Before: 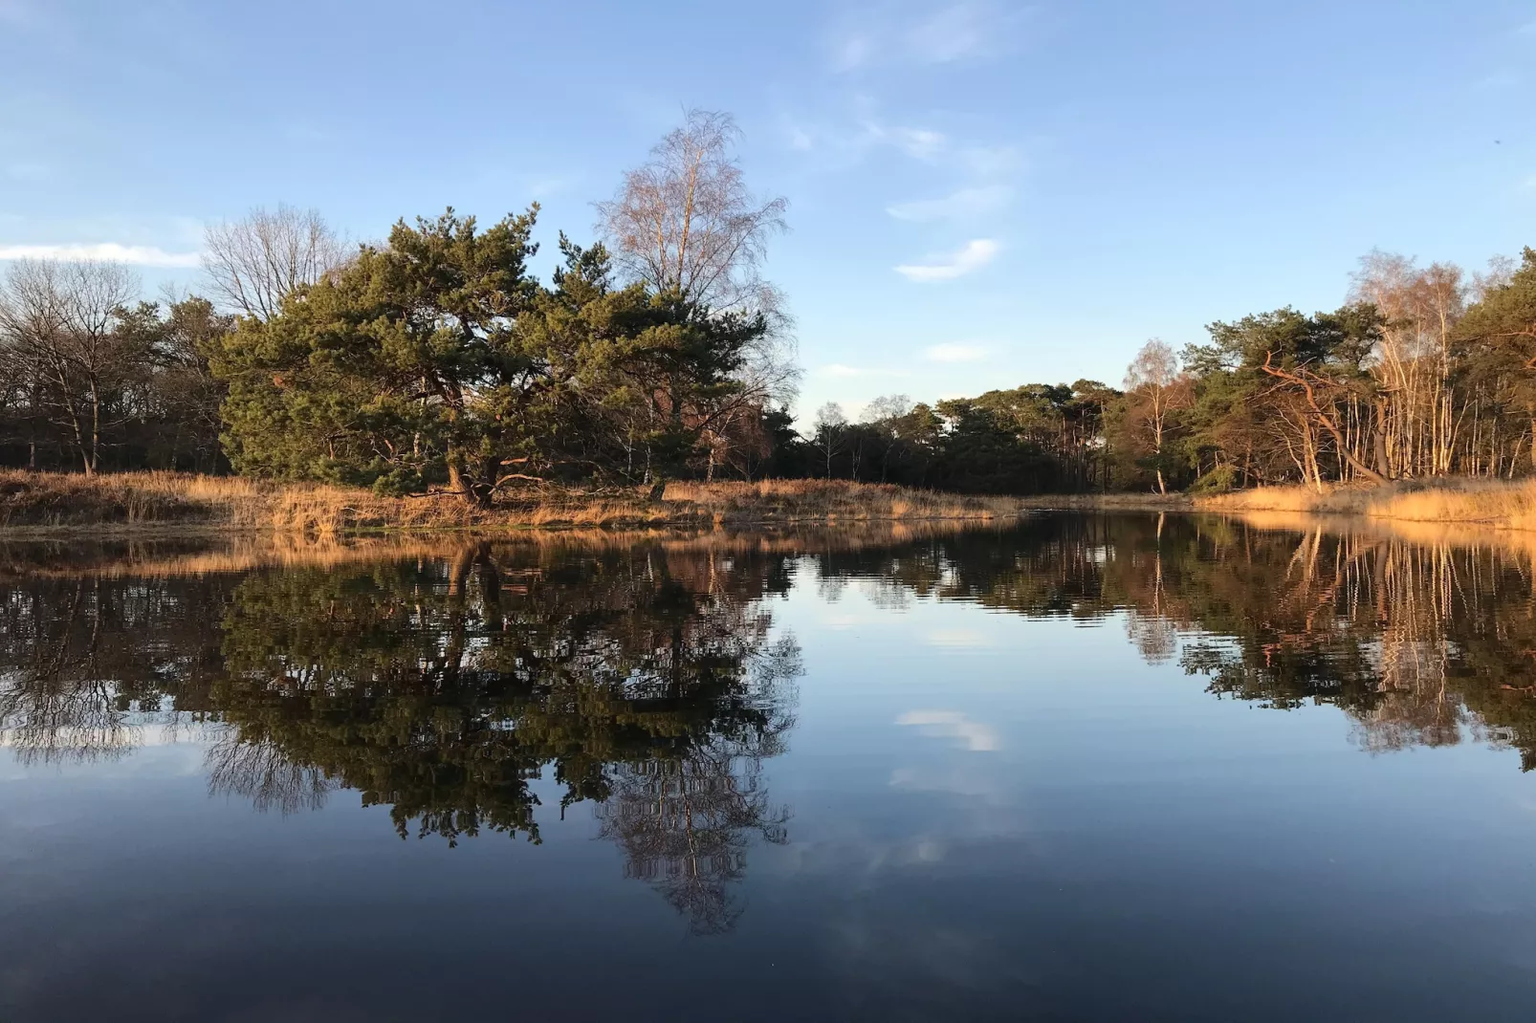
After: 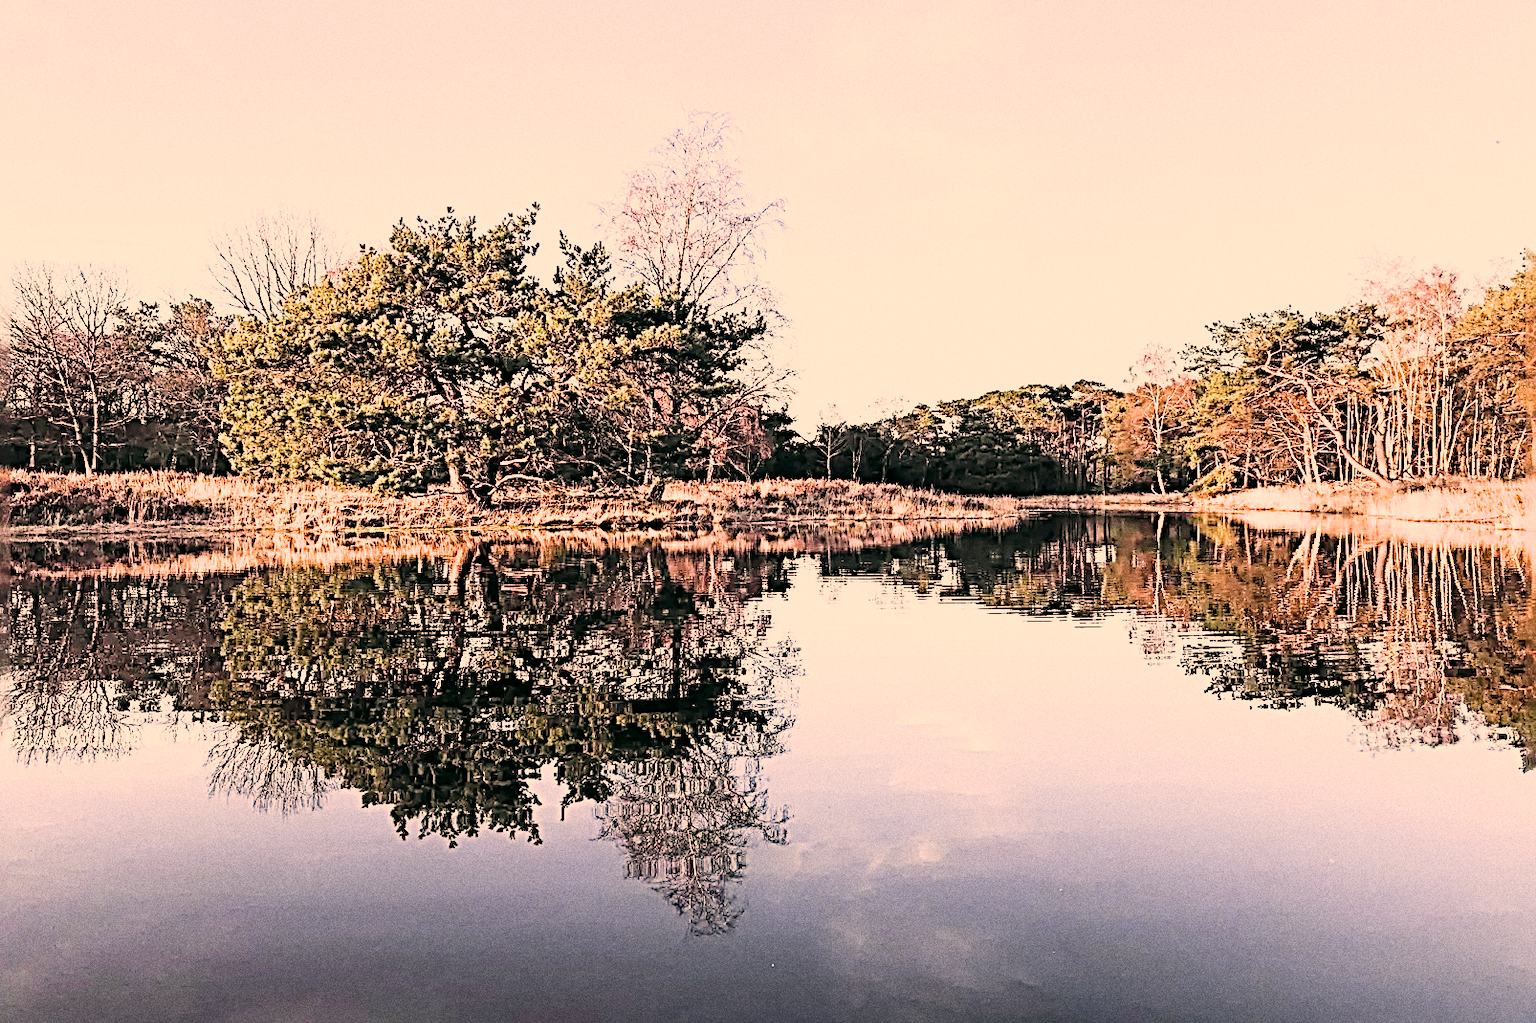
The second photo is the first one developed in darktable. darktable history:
white balance: red 0.974, blue 1.044
filmic rgb: black relative exposure -5 EV, hardness 2.88, contrast 1.2, highlights saturation mix -30%
exposure: black level correction 0, exposure 1.975 EV, compensate exposure bias true, compensate highlight preservation false
color correction: highlights a* 21.88, highlights b* 22.25
tone curve: curves: ch0 [(0, 0) (0.822, 0.825) (0.994, 0.955)]; ch1 [(0, 0) (0.226, 0.261) (0.383, 0.397) (0.46, 0.46) (0.498, 0.479) (0.524, 0.523) (0.578, 0.575) (1, 1)]; ch2 [(0, 0) (0.438, 0.456) (0.5, 0.498) (0.547, 0.515) (0.597, 0.58) (0.629, 0.603) (1, 1)], color space Lab, independent channels, preserve colors none
grain: coarseness 0.09 ISO, strength 40%
sharpen: radius 4.001, amount 2
